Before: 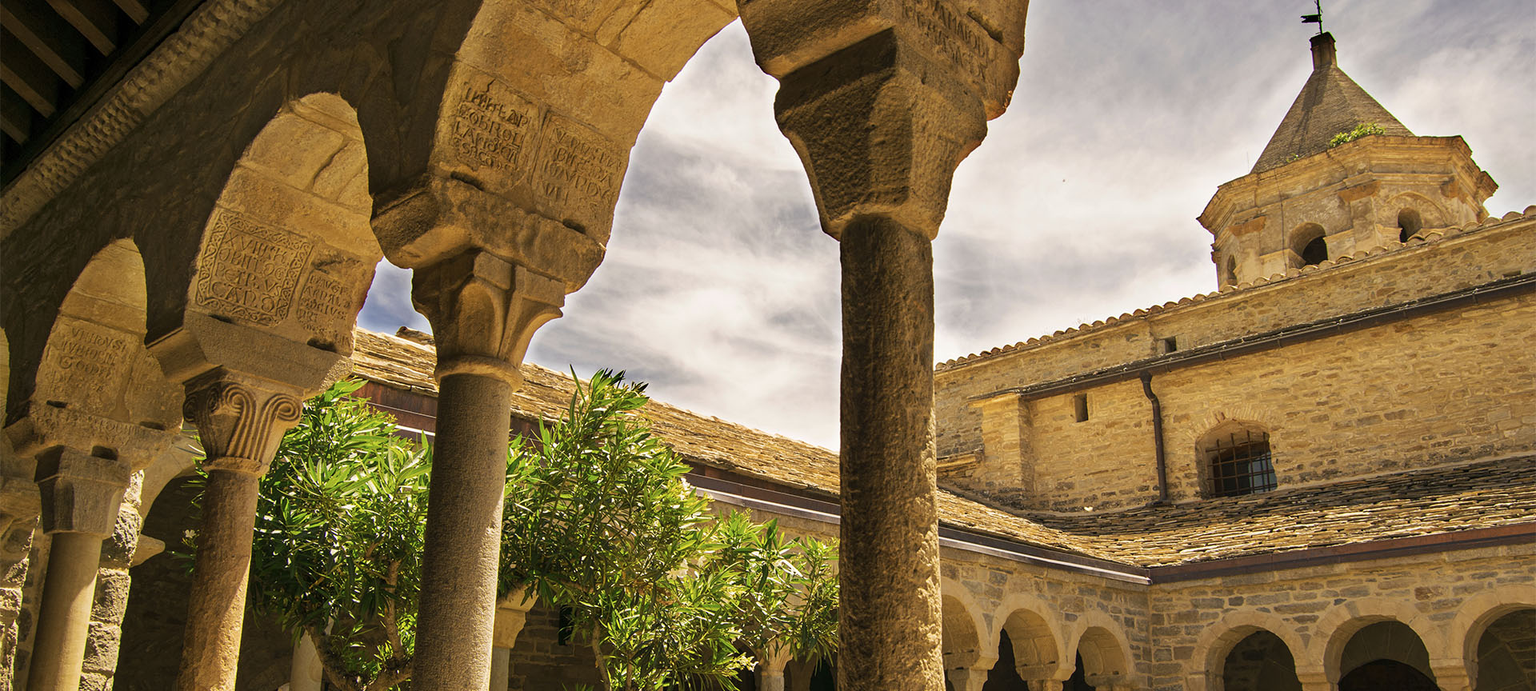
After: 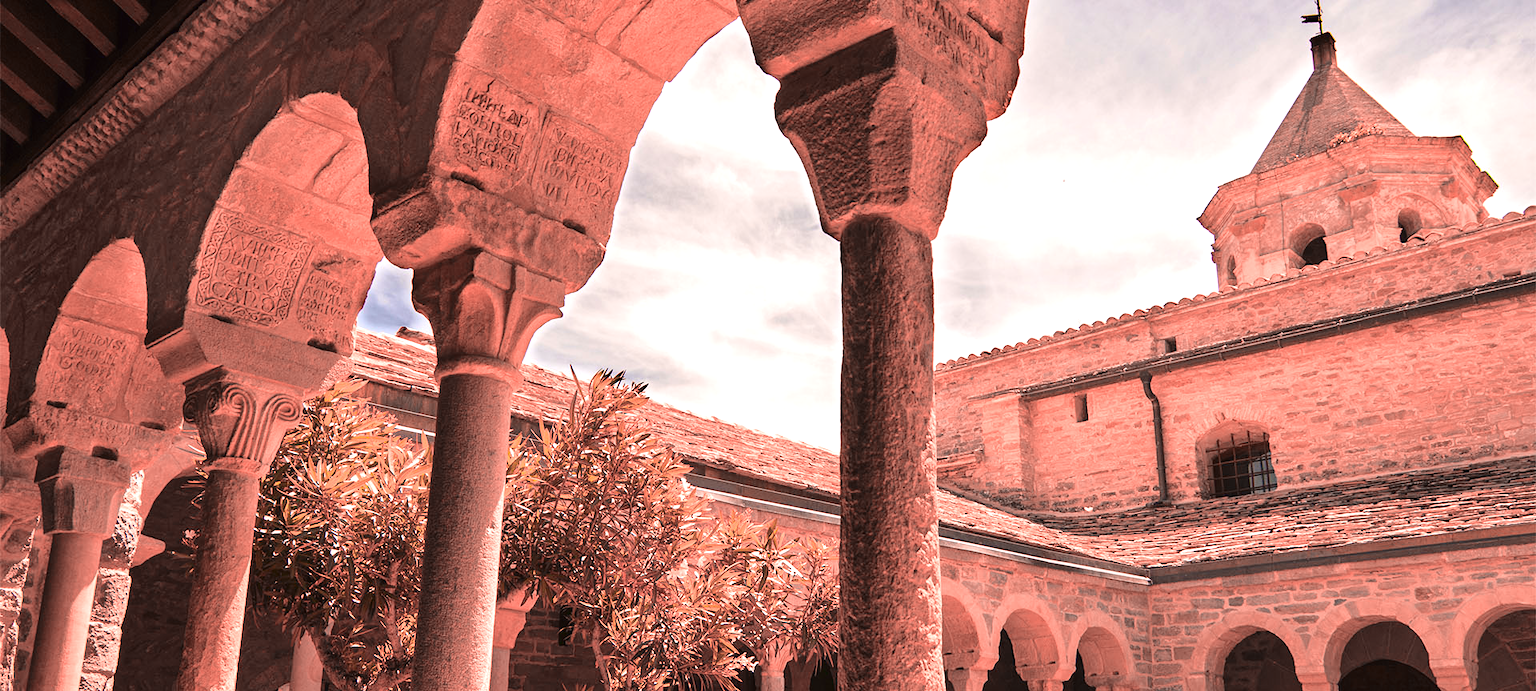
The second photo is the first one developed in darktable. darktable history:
tone curve: curves: ch0 [(0.003, 0.015) (0.104, 0.07) (0.236, 0.218) (0.401, 0.443) (0.495, 0.55) (0.65, 0.68) (0.832, 0.858) (1, 0.977)]; ch1 [(0, 0) (0.161, 0.092) (0.35, 0.33) (0.379, 0.401) (0.45, 0.466) (0.489, 0.499) (0.55, 0.56) (0.621, 0.615) (0.718, 0.734) (1, 1)]; ch2 [(0, 0) (0.369, 0.427) (0.44, 0.434) (0.502, 0.501) (0.557, 0.55) (0.586, 0.59) (1, 1)], color space Lab, independent channels, preserve colors none
color zones: curves: ch2 [(0, 0.5) (0.084, 0.497) (0.323, 0.335) (0.4, 0.497) (1, 0.5)], process mode strong
exposure: black level correction 0, exposure 0.7 EV, compensate exposure bias true, compensate highlight preservation false
